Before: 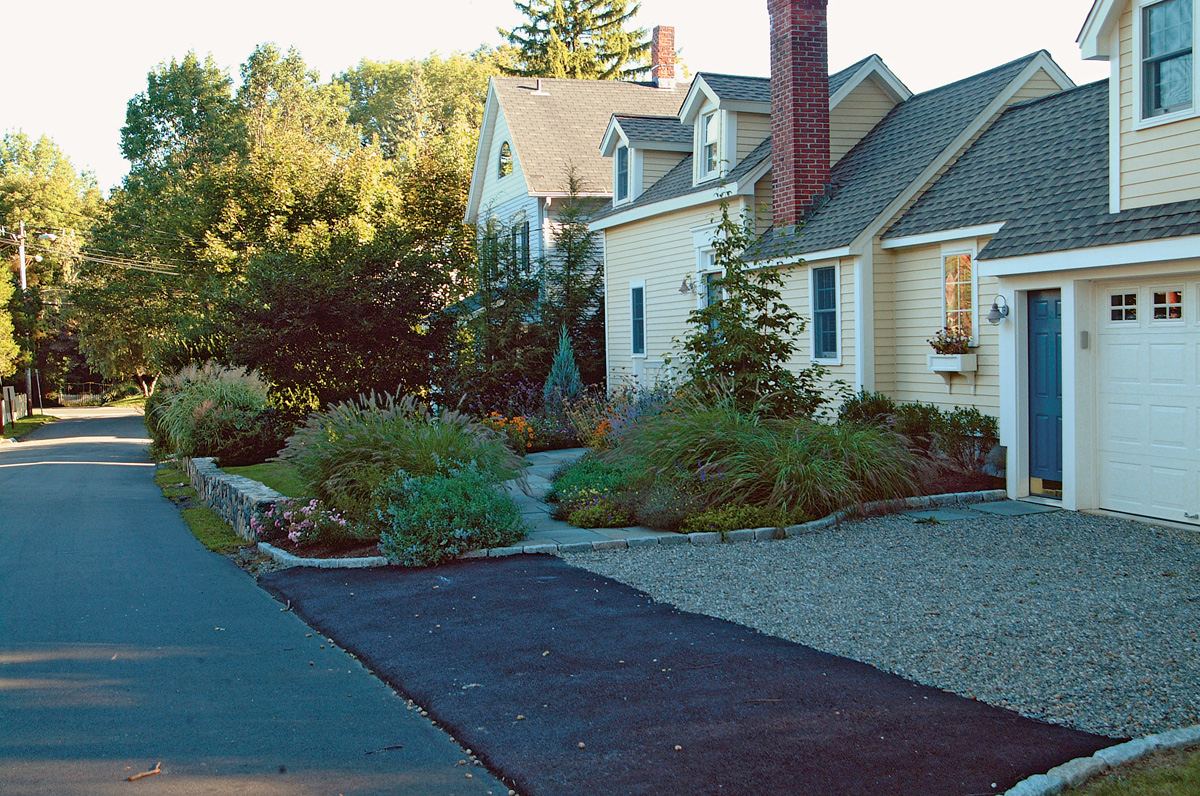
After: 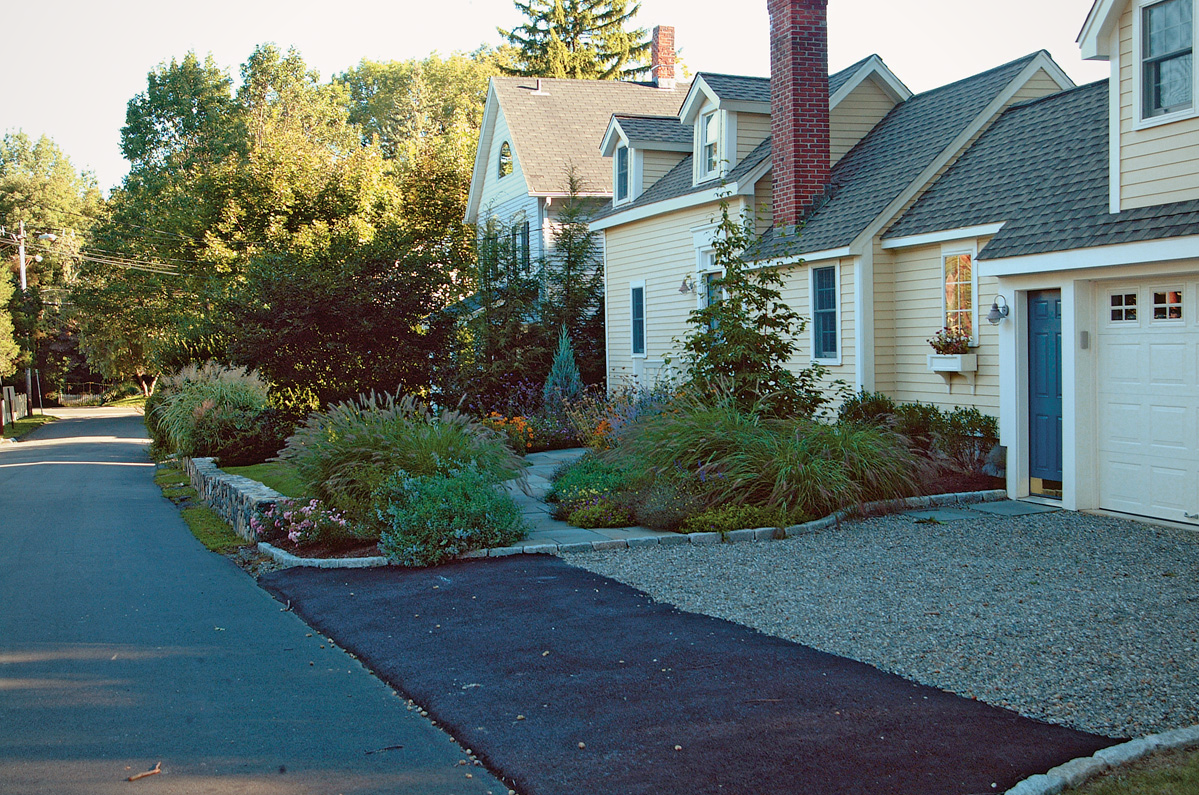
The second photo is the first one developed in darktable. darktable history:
crop and rotate: left 0.075%, bottom 0.011%
vignetting: fall-off radius 82.92%, brightness -0.263
